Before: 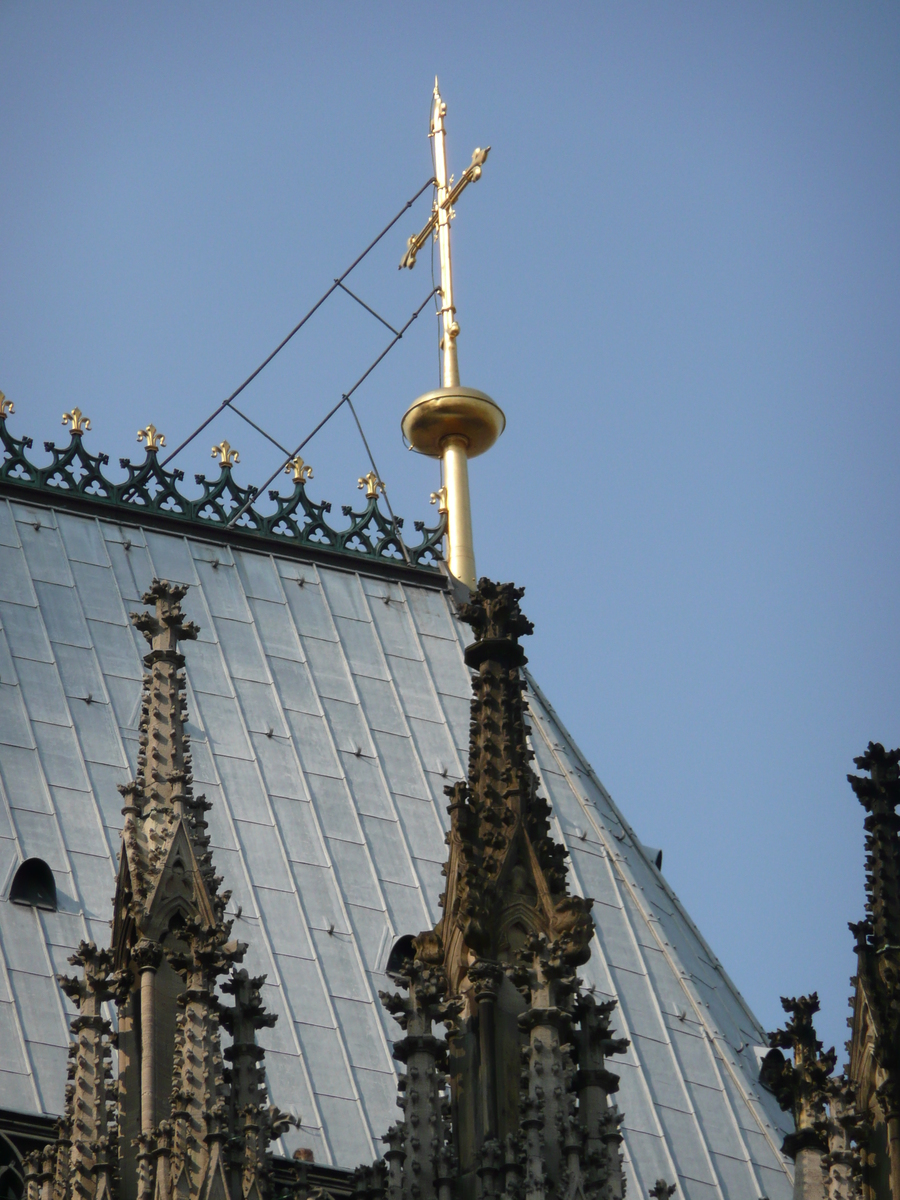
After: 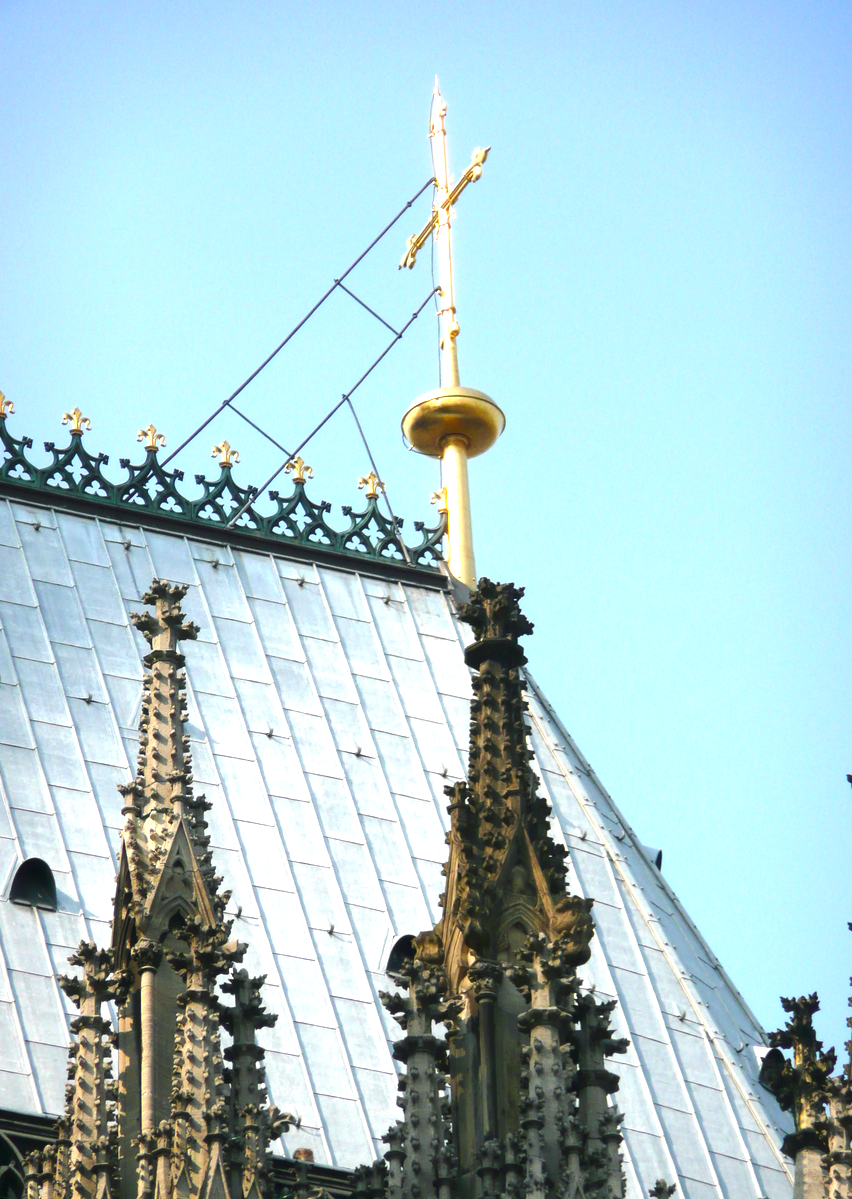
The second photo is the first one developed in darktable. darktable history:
crop and rotate: right 5.262%
exposure: black level correction 0, exposure 1.199 EV, compensate exposure bias true, compensate highlight preservation false
color balance rgb: shadows lift › chroma 2.016%, shadows lift › hue 216.61°, perceptual saturation grading › global saturation 19.395%, perceptual brilliance grading › highlights 9.508%, perceptual brilliance grading › mid-tones 5.38%
